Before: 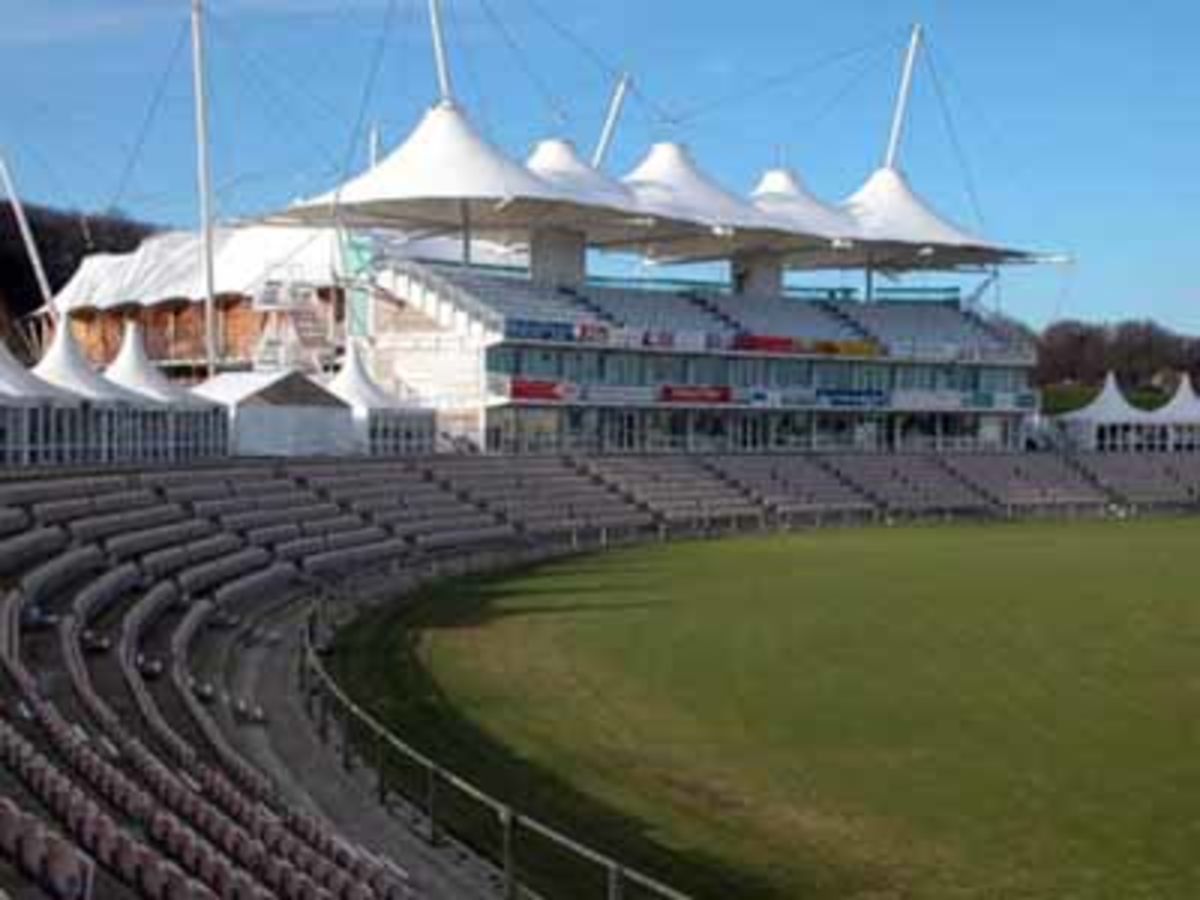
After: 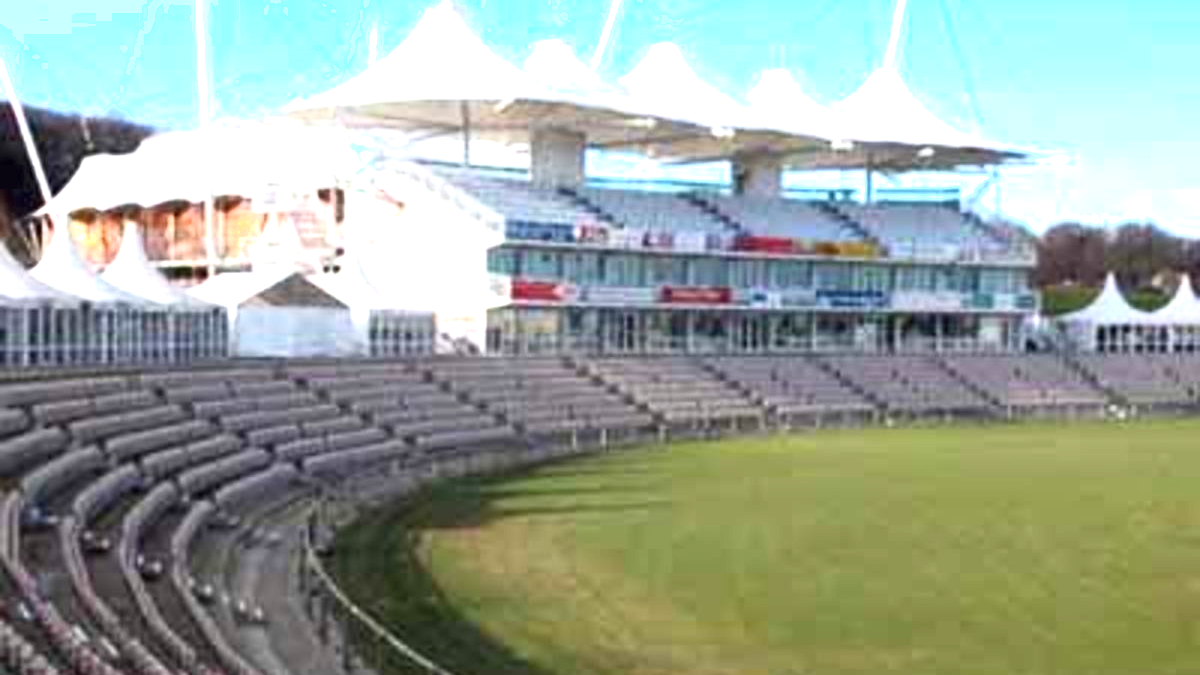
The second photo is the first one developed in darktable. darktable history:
crop: top 11.01%, bottom 13.931%
shadows and highlights: shadows 1.44, highlights 40.37
exposure: black level correction 0, exposure 1.481 EV, compensate highlight preservation false
